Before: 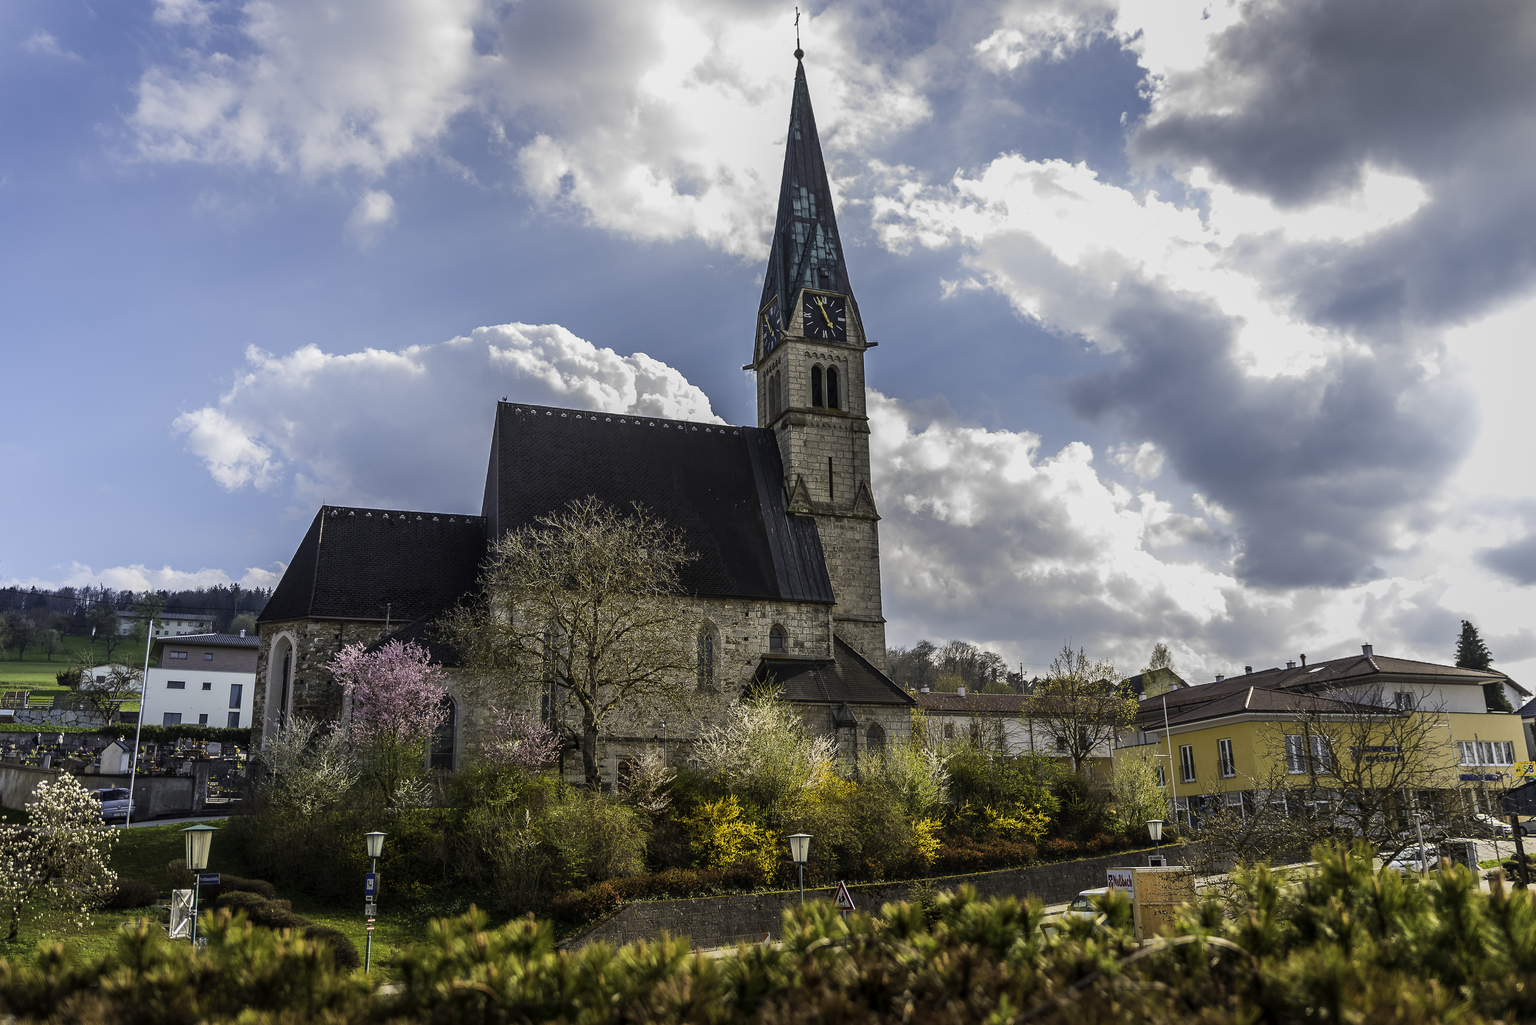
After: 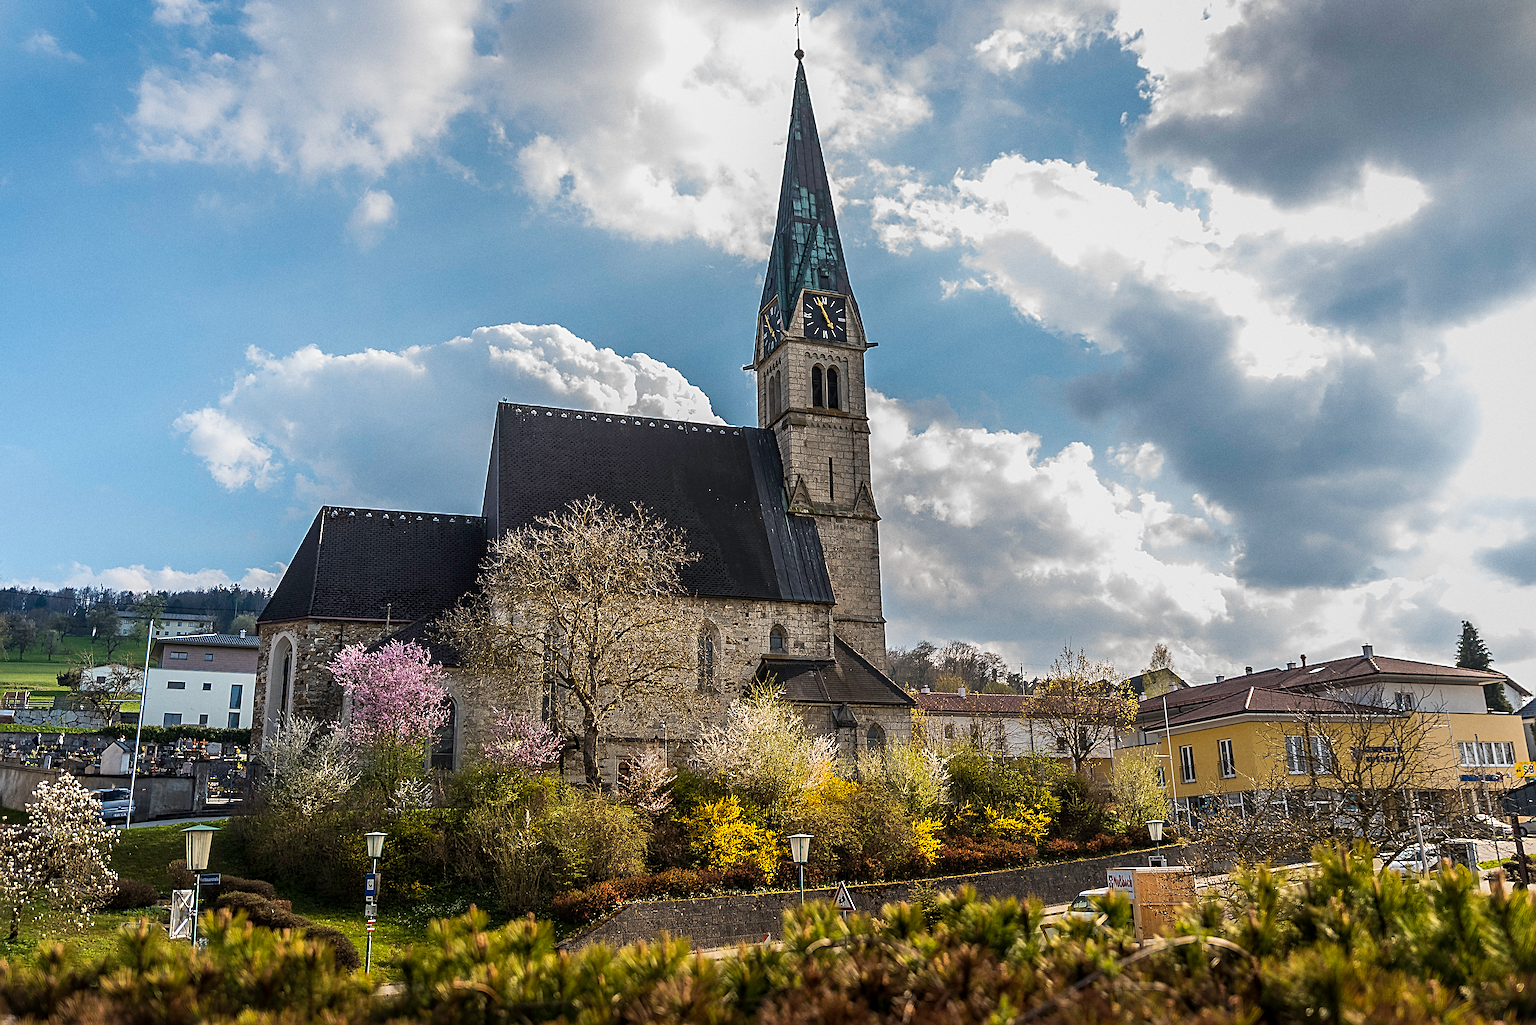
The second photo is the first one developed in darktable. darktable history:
grain: coarseness 0.47 ISO
sharpen: radius 3.025, amount 0.757
